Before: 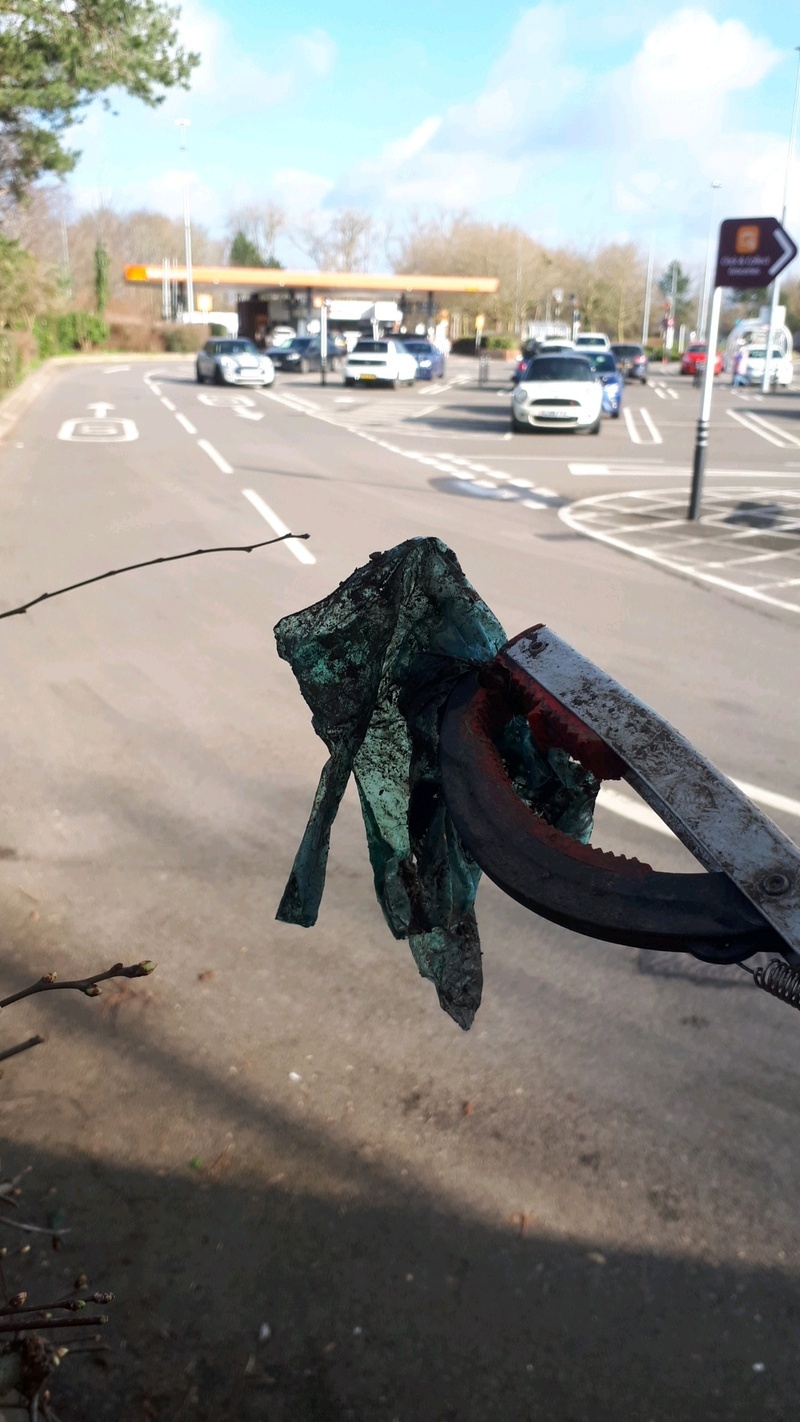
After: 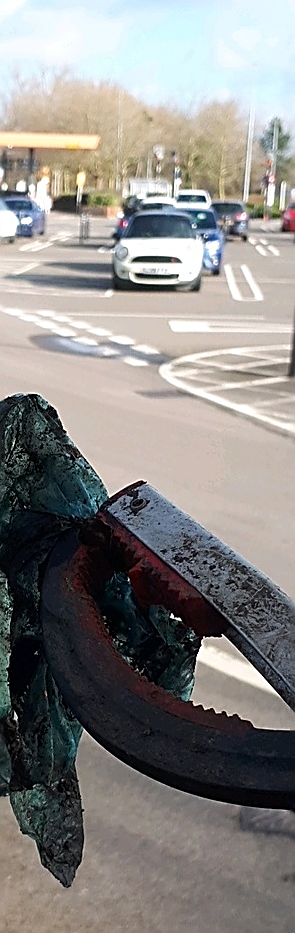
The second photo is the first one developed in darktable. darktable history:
crop and rotate: left 49.936%, top 10.094%, right 13.136%, bottom 24.256%
sharpen: radius 1.685, amount 1.294
